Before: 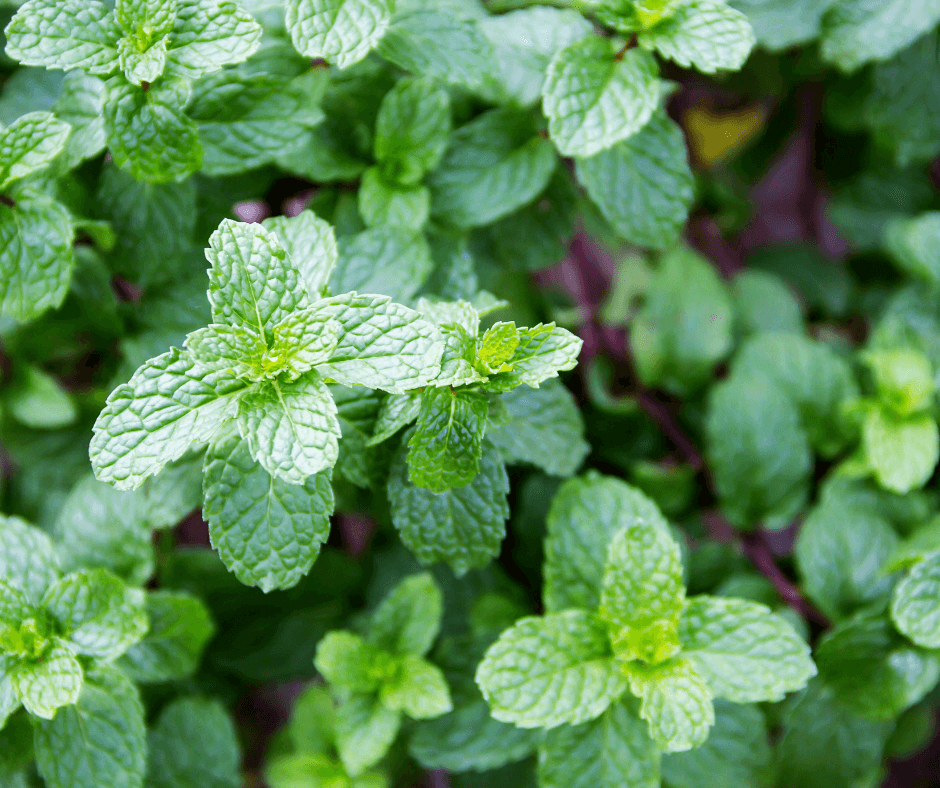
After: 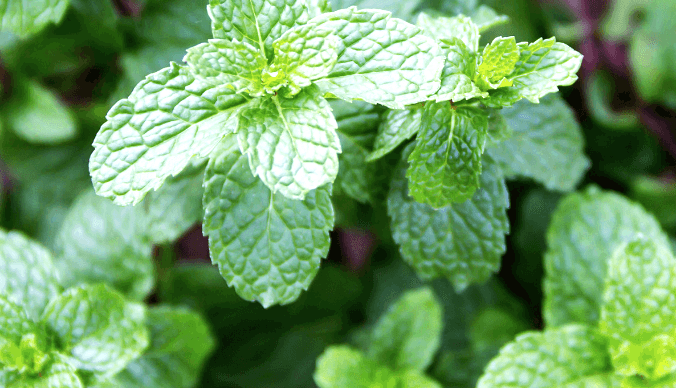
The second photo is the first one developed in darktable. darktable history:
shadows and highlights: radius 110.87, shadows 51.69, white point adjustment 9.09, highlights -5.55, soften with gaussian
crop: top 36.23%, right 28.017%, bottom 14.508%
